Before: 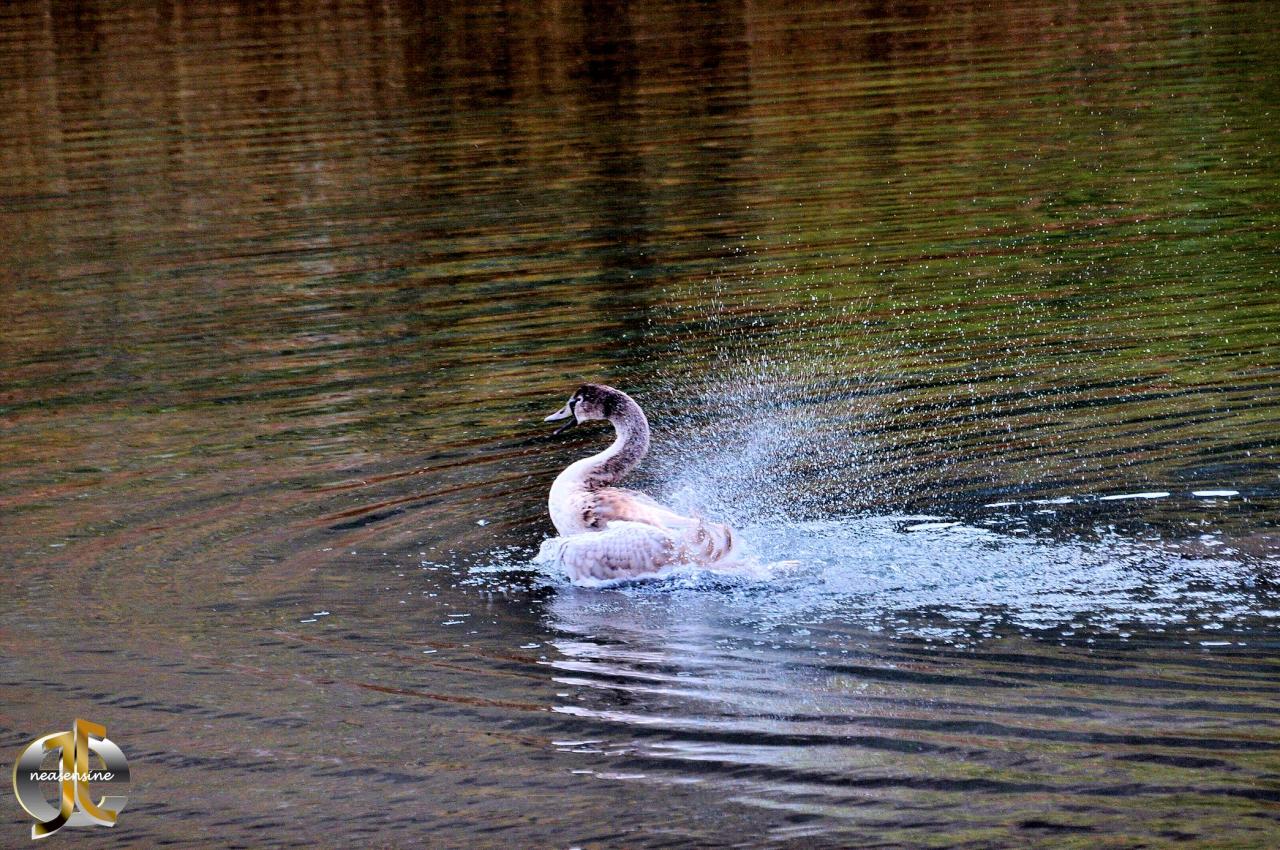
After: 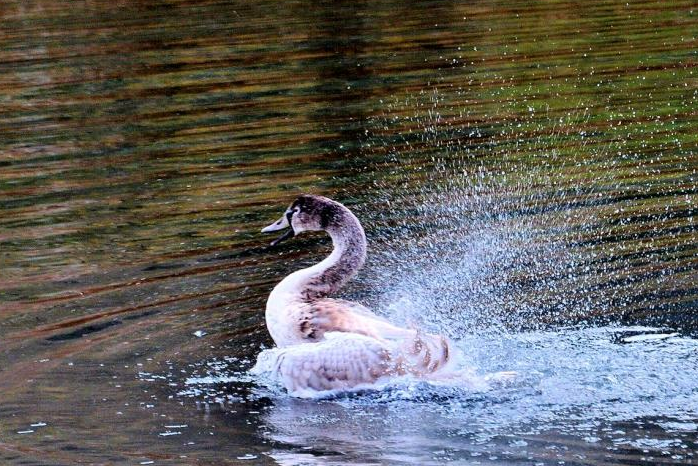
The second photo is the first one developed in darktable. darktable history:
crop and rotate: left 22.12%, top 22.404%, right 23.286%, bottom 22.662%
